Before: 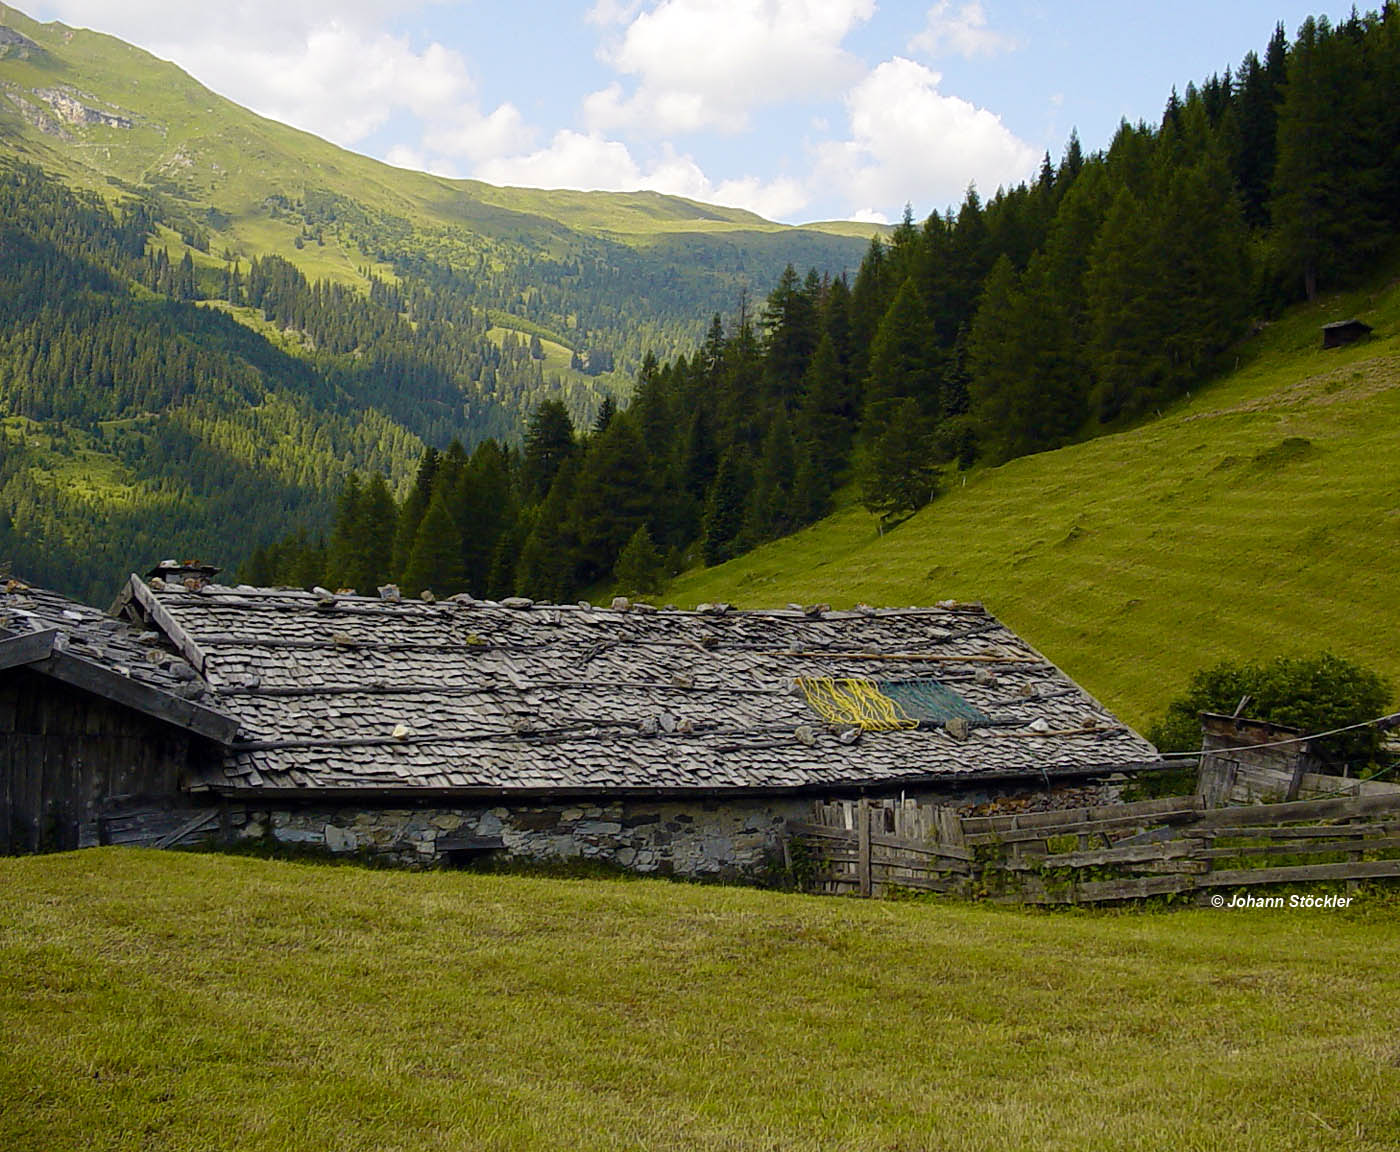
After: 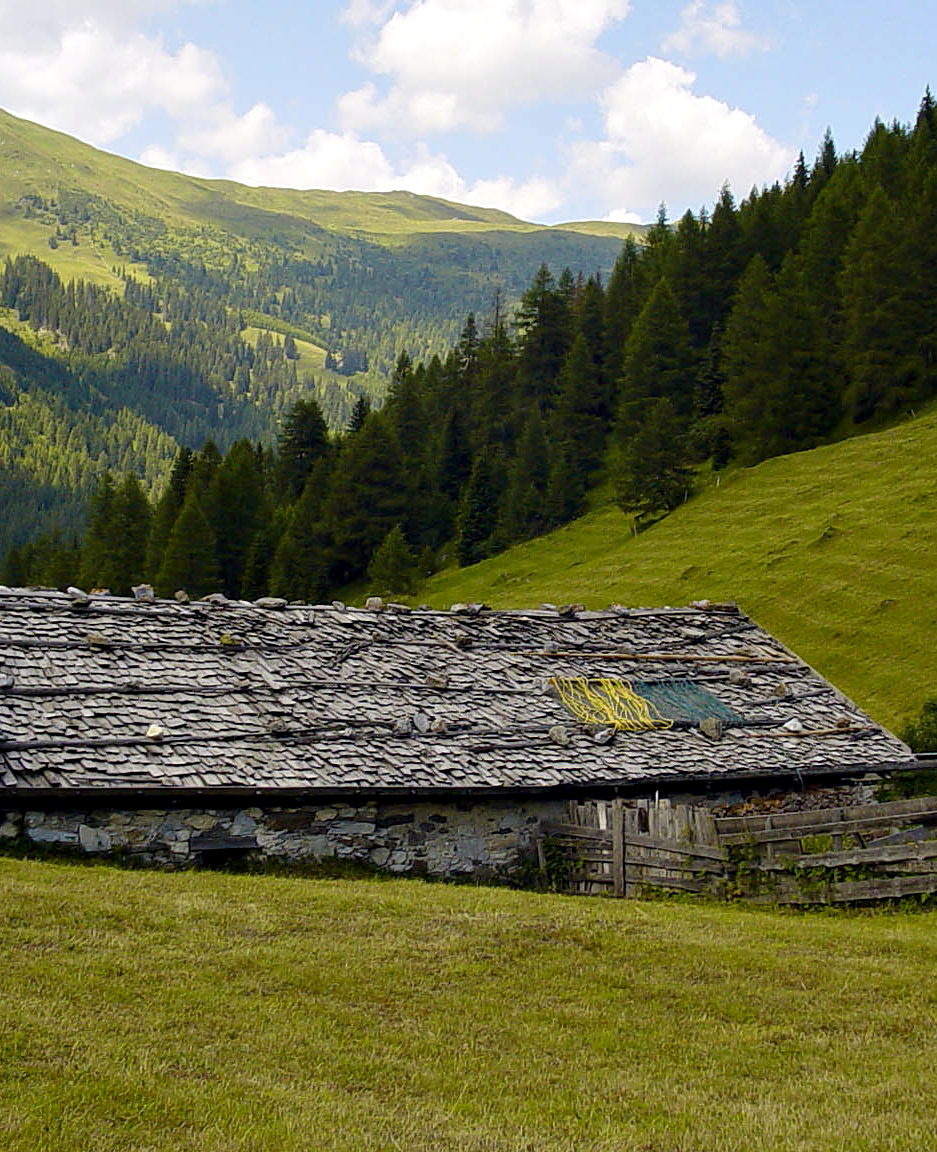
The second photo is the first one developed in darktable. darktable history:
crop and rotate: left 17.615%, right 15.427%
contrast equalizer: y [[0.6 ×6], [0.55 ×6], [0 ×6], [0 ×6], [0 ×6]], mix 0.314
color correction: highlights a* 0.031, highlights b* -0.244
